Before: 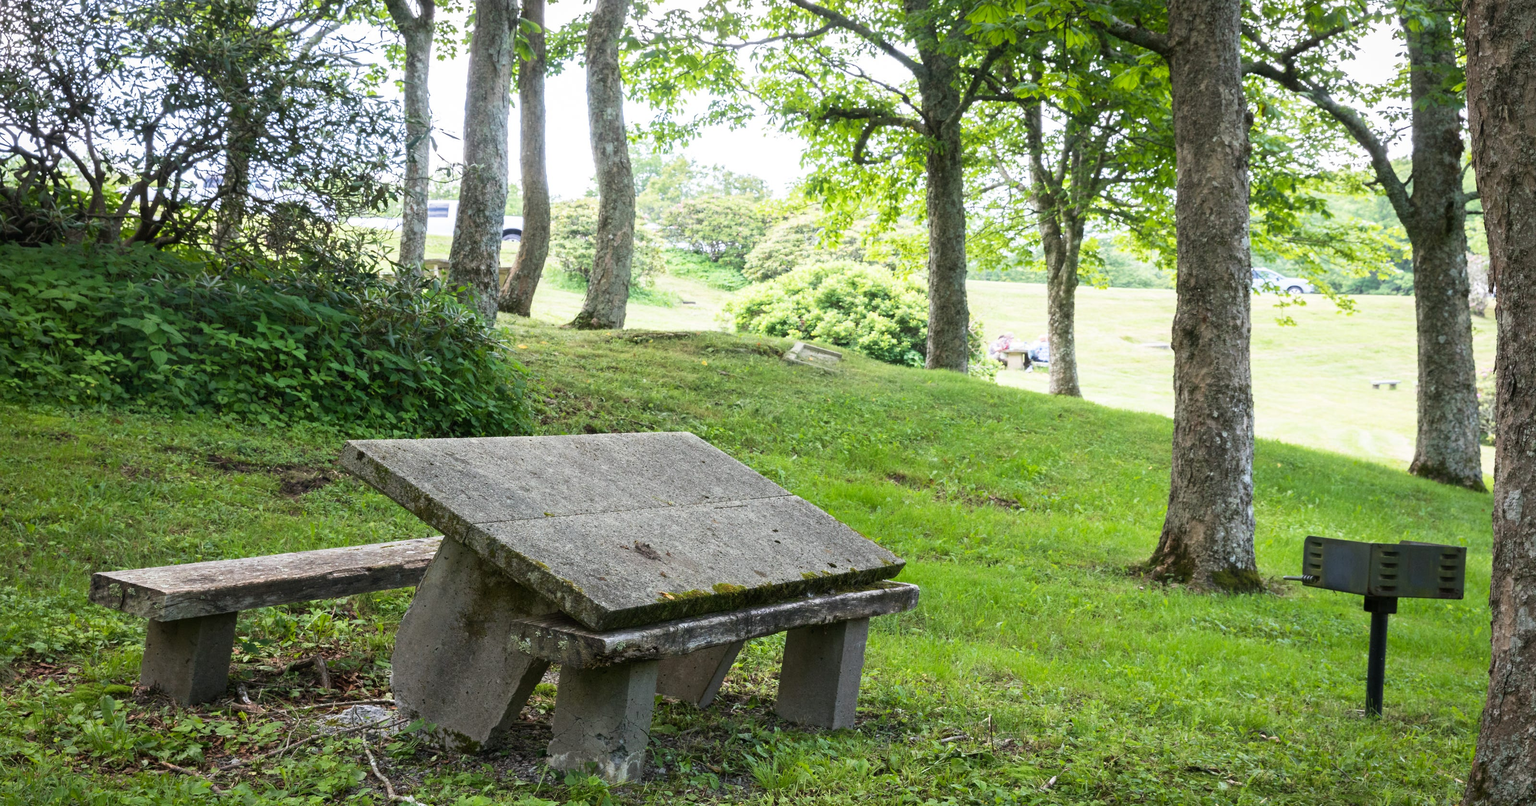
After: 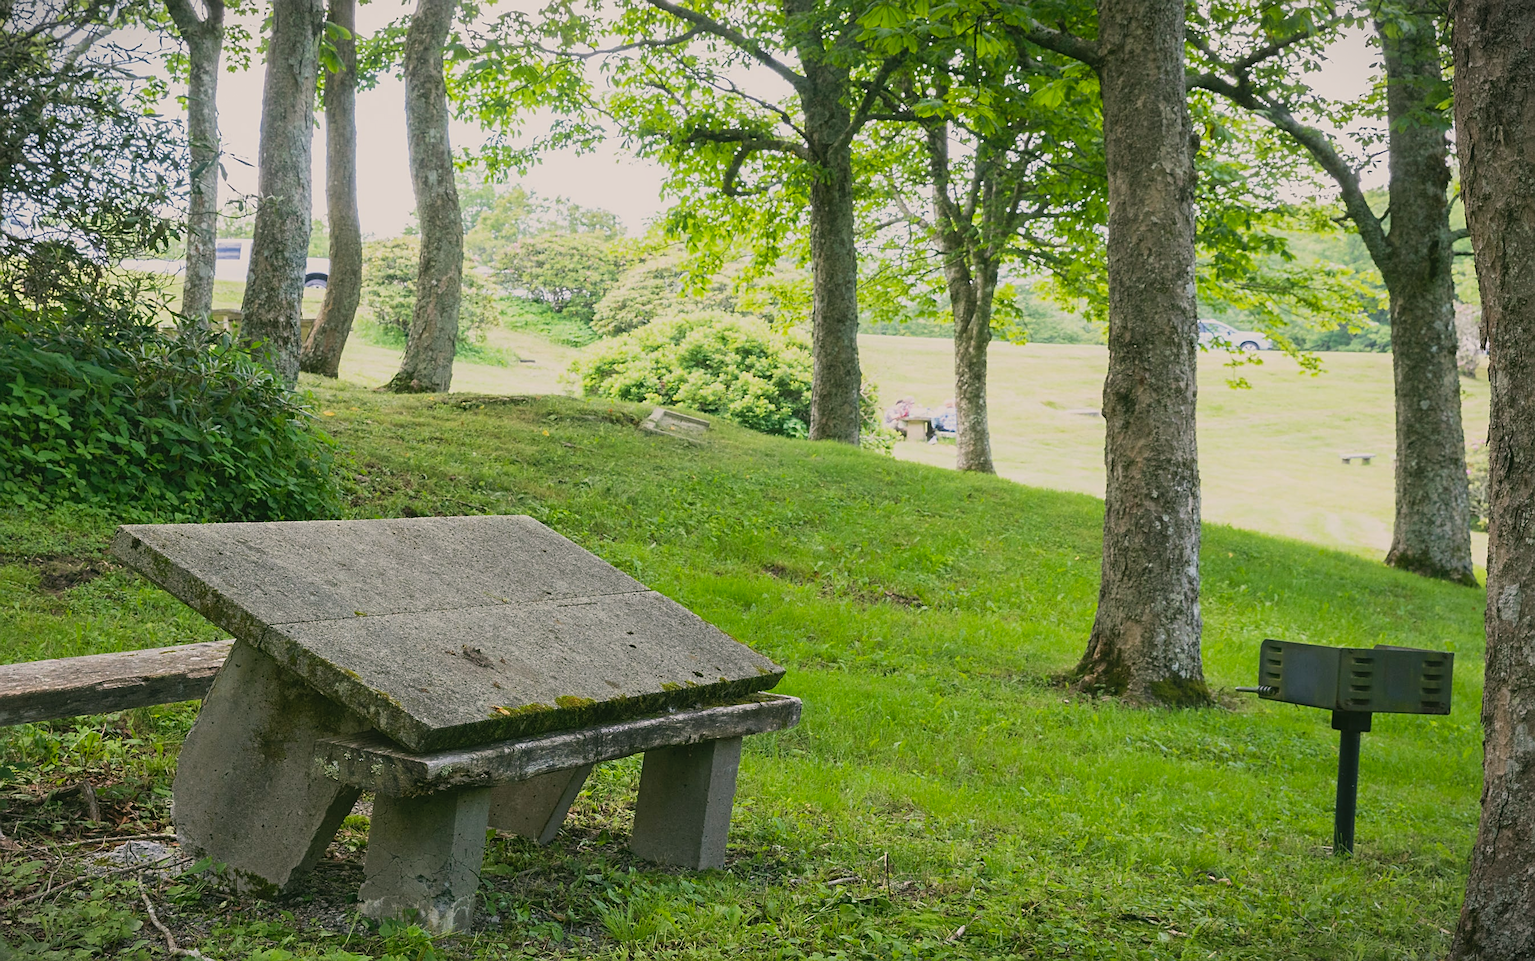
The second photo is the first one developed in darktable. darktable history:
crop: left 16.092%
exposure: exposure -0.466 EV, compensate highlight preservation false
vignetting: fall-off start 100.03%, width/height ratio 1.306, dithering 8-bit output
sharpen: on, module defaults
color correction: highlights a* 4.66, highlights b* 4.94, shadows a* -6.87, shadows b* 4.61
contrast brightness saturation: contrast -0.094, brightness 0.045, saturation 0.079
tone equalizer: mask exposure compensation -0.493 EV
